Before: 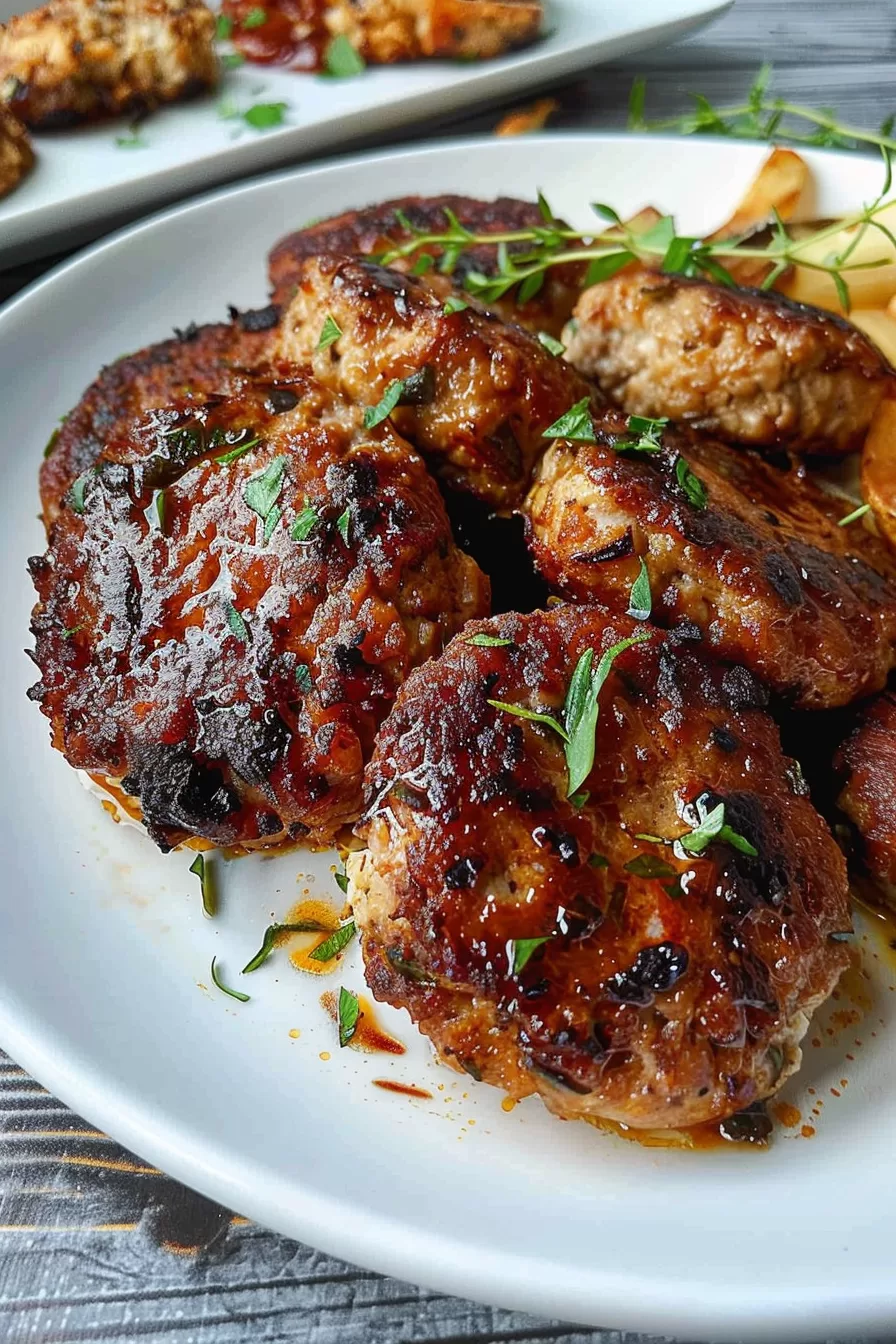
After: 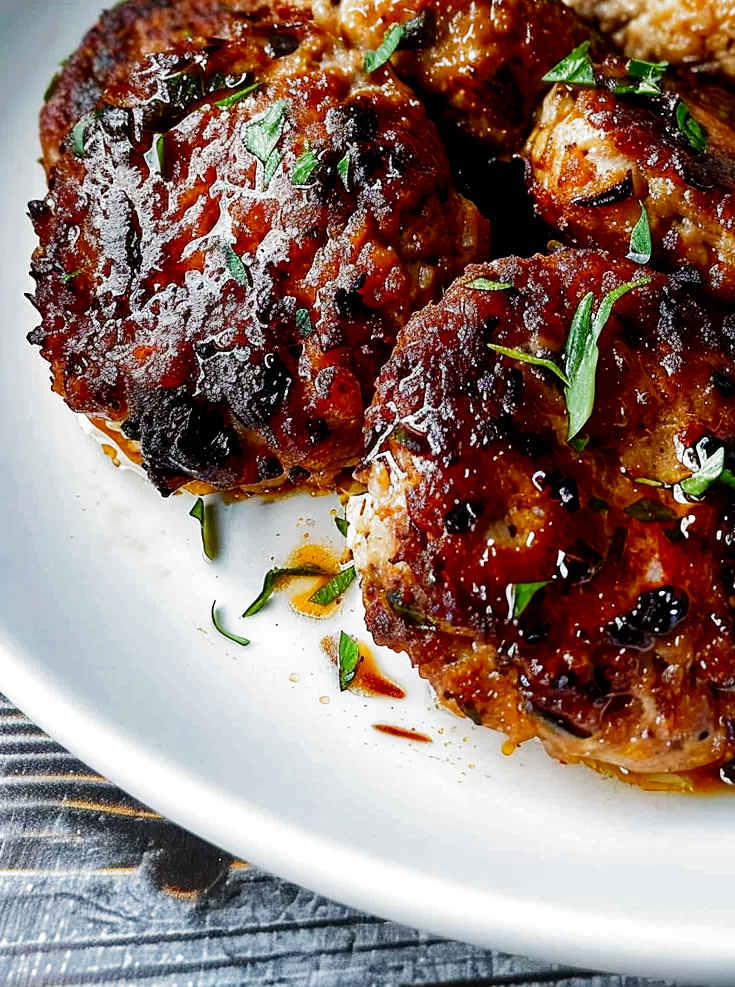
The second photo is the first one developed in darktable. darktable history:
filmic rgb: black relative exposure -8.2 EV, white relative exposure 2.2 EV, threshold 3 EV, hardness 7.11, latitude 75%, contrast 1.325, highlights saturation mix -2%, shadows ↔ highlights balance 30%, preserve chrominance no, color science v5 (2021), contrast in shadows safe, contrast in highlights safe, enable highlight reconstruction true
crop: top 26.531%, right 17.959%
